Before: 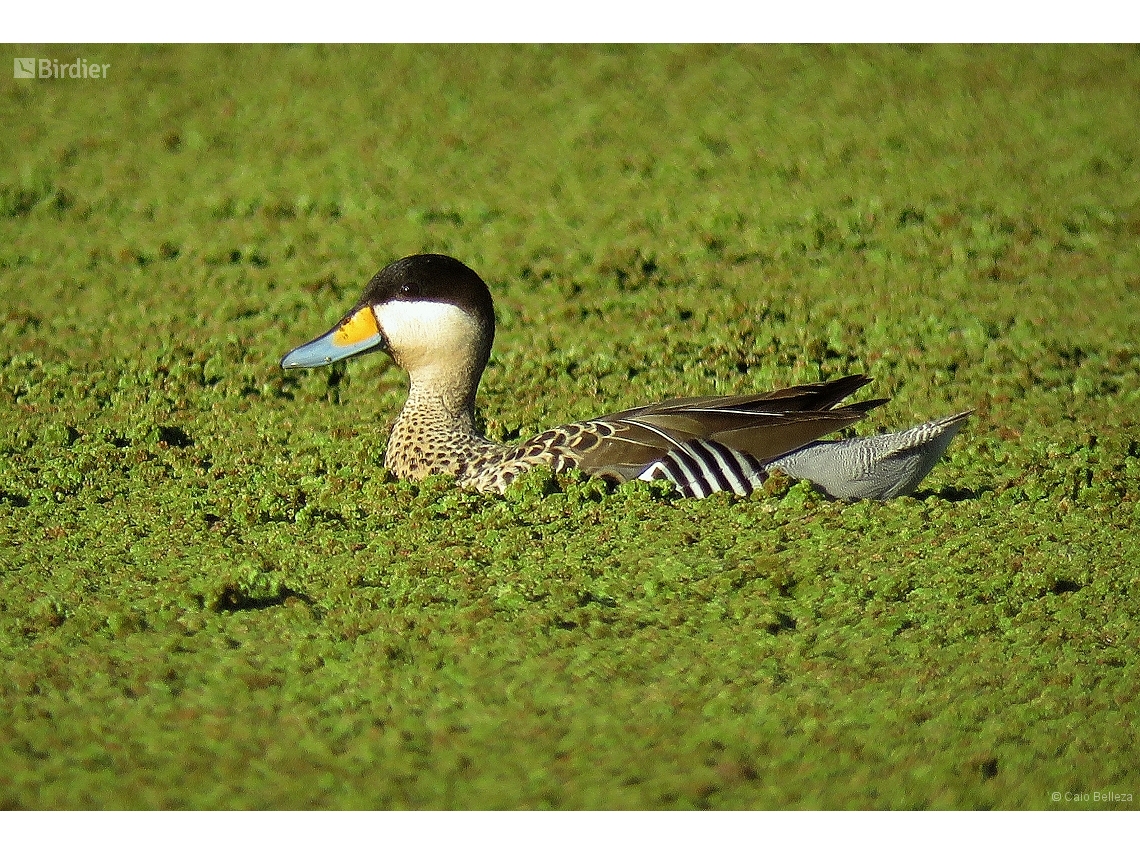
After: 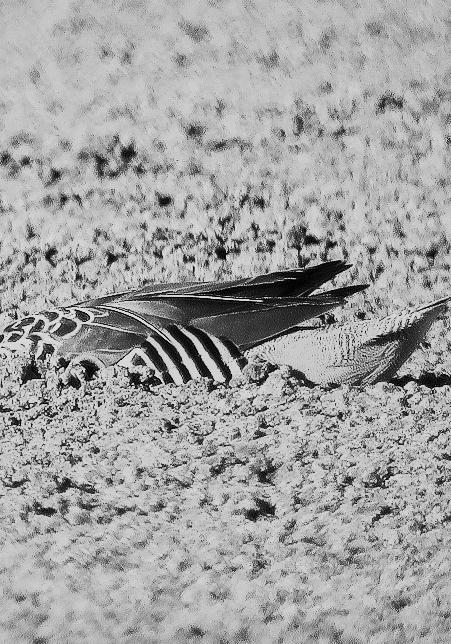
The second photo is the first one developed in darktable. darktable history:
rgb levels: mode RGB, independent channels, levels [[0, 0.474, 1], [0, 0.5, 1], [0, 0.5, 1]]
crop: left 45.721%, top 13.393%, right 14.118%, bottom 10.01%
tone equalizer: on, module defaults
contrast brightness saturation: contrast 0.62, brightness 0.34, saturation 0.14
monochrome: a 79.32, b 81.83, size 1.1
exposure: black level correction 0.001, exposure 0.5 EV, compensate exposure bias true, compensate highlight preservation false
